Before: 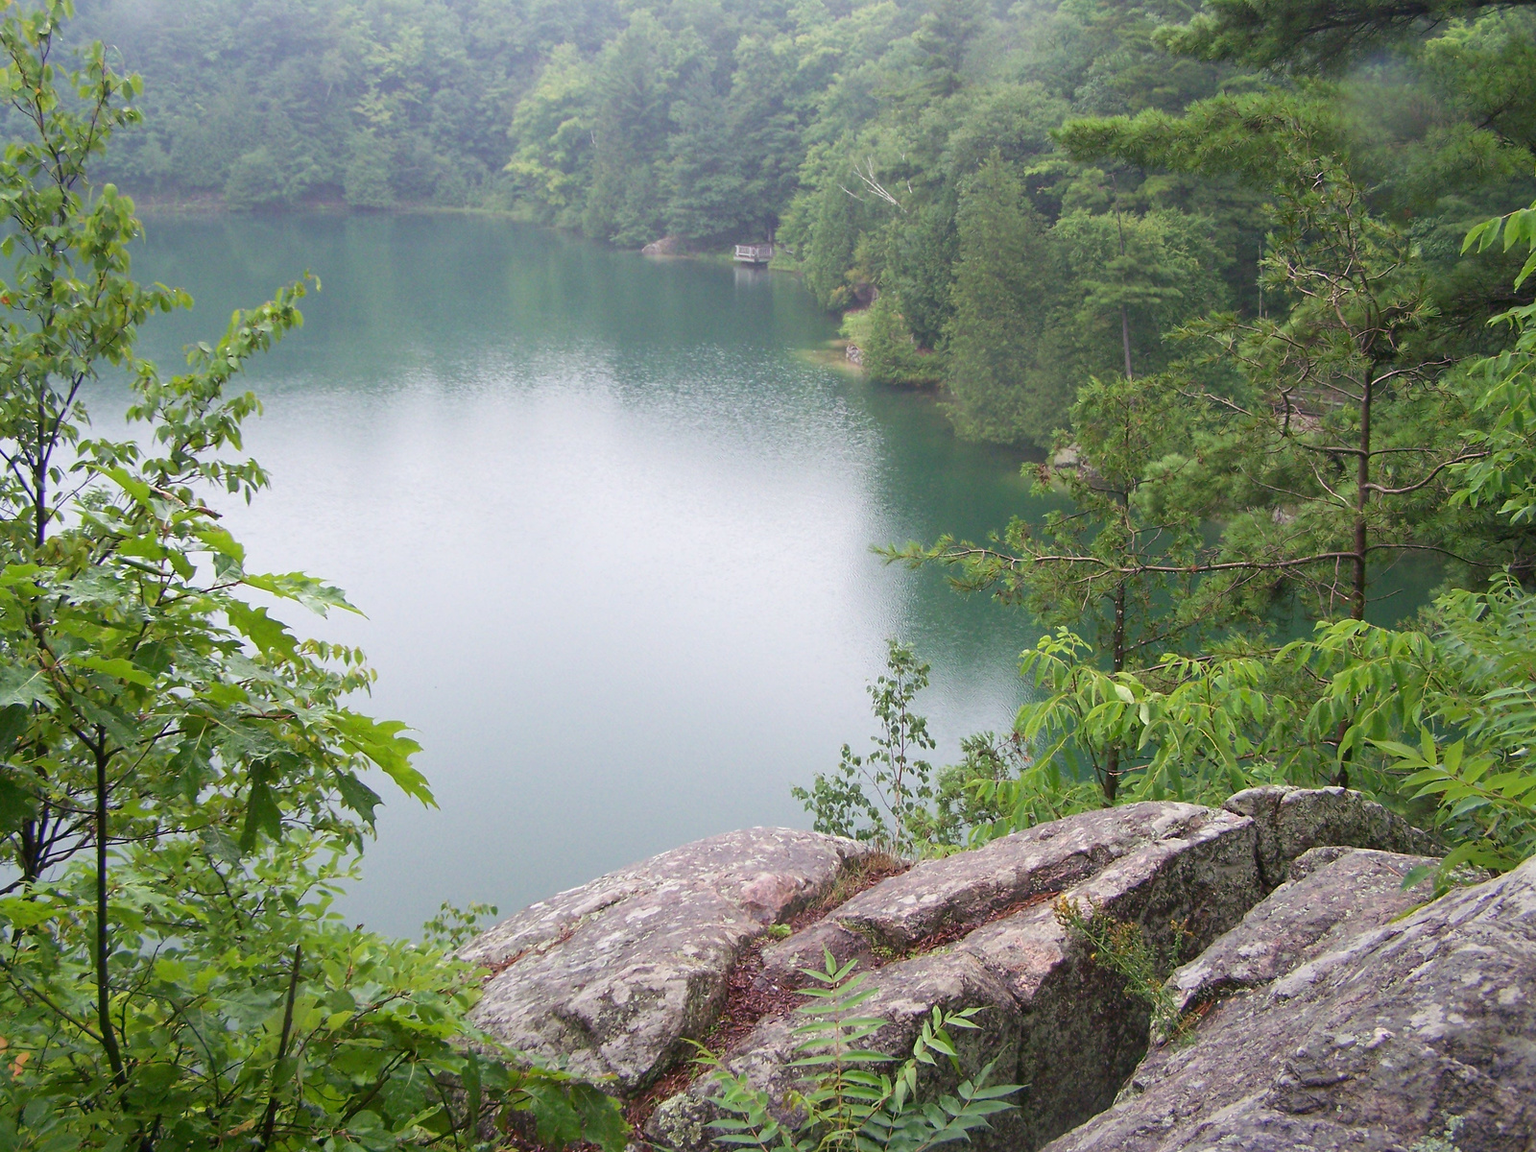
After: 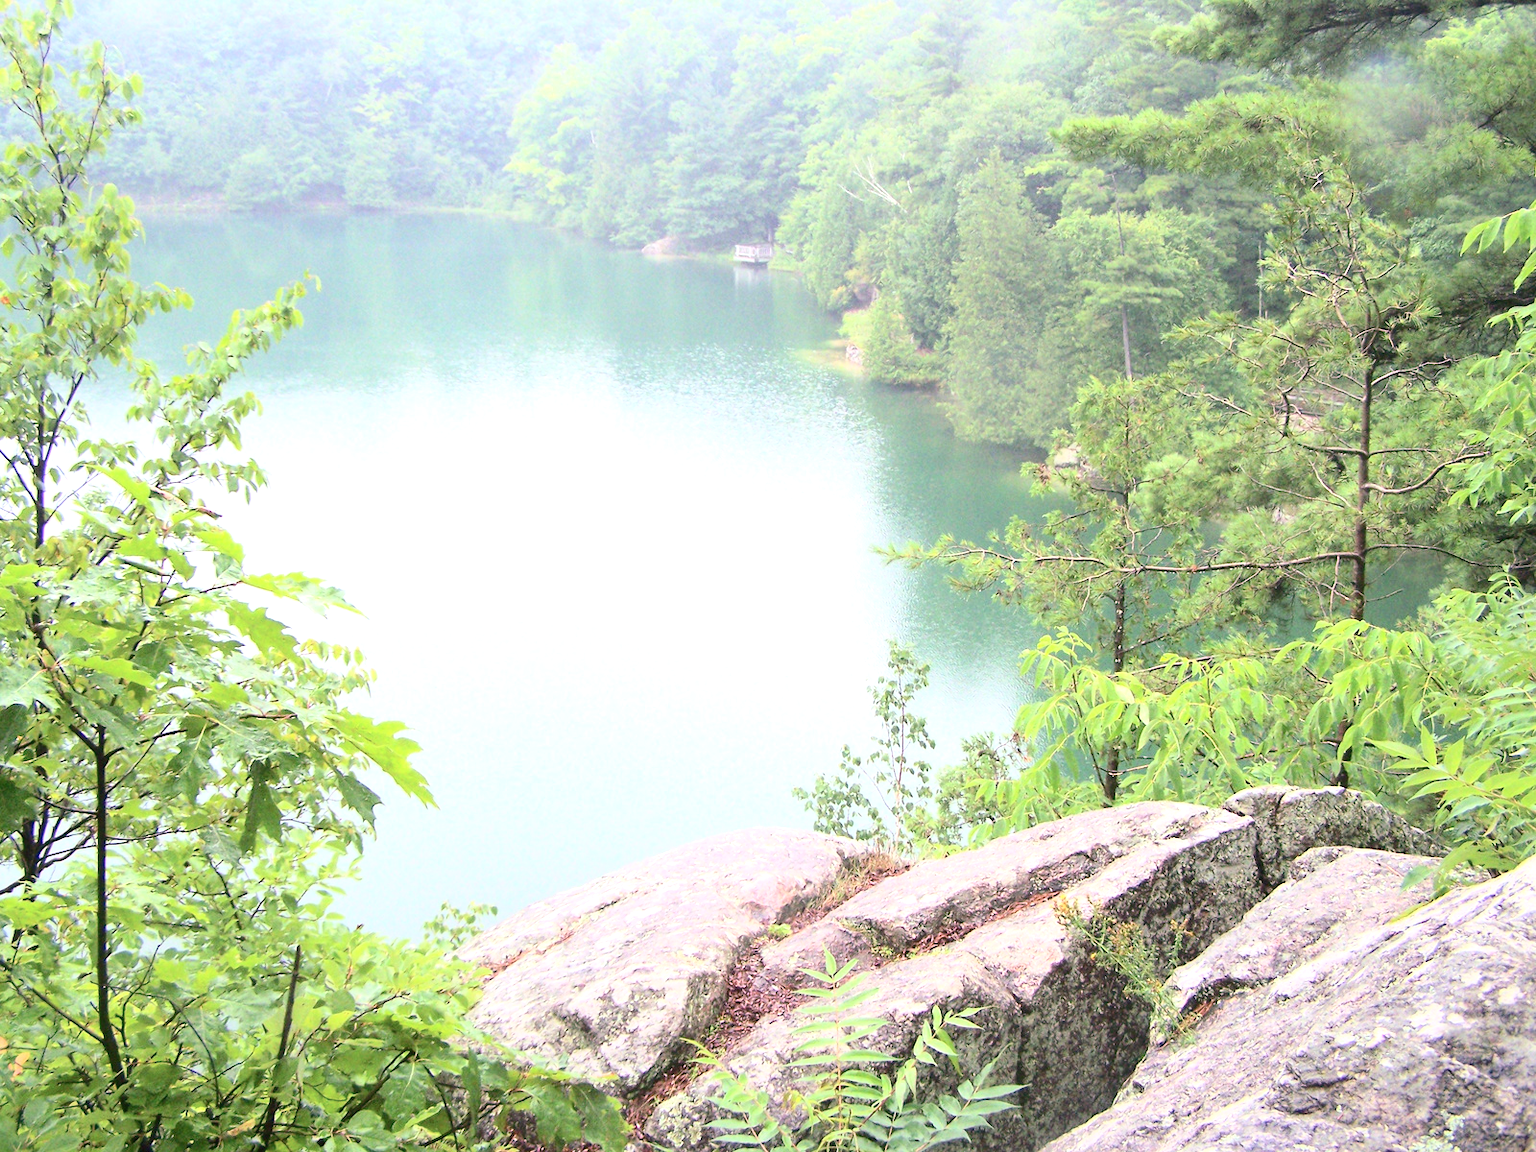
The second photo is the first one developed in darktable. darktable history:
tone curve: curves: ch0 [(0, 0) (0.003, 0.003) (0.011, 0.012) (0.025, 0.026) (0.044, 0.046) (0.069, 0.072) (0.1, 0.104) (0.136, 0.141) (0.177, 0.185) (0.224, 0.247) (0.277, 0.335) (0.335, 0.447) (0.399, 0.539) (0.468, 0.636) (0.543, 0.723) (0.623, 0.803) (0.709, 0.873) (0.801, 0.936) (0.898, 0.978) (1, 1)], color space Lab, independent channels, preserve colors none
exposure: black level correction 0, exposure 0.893 EV, compensate highlight preservation false
